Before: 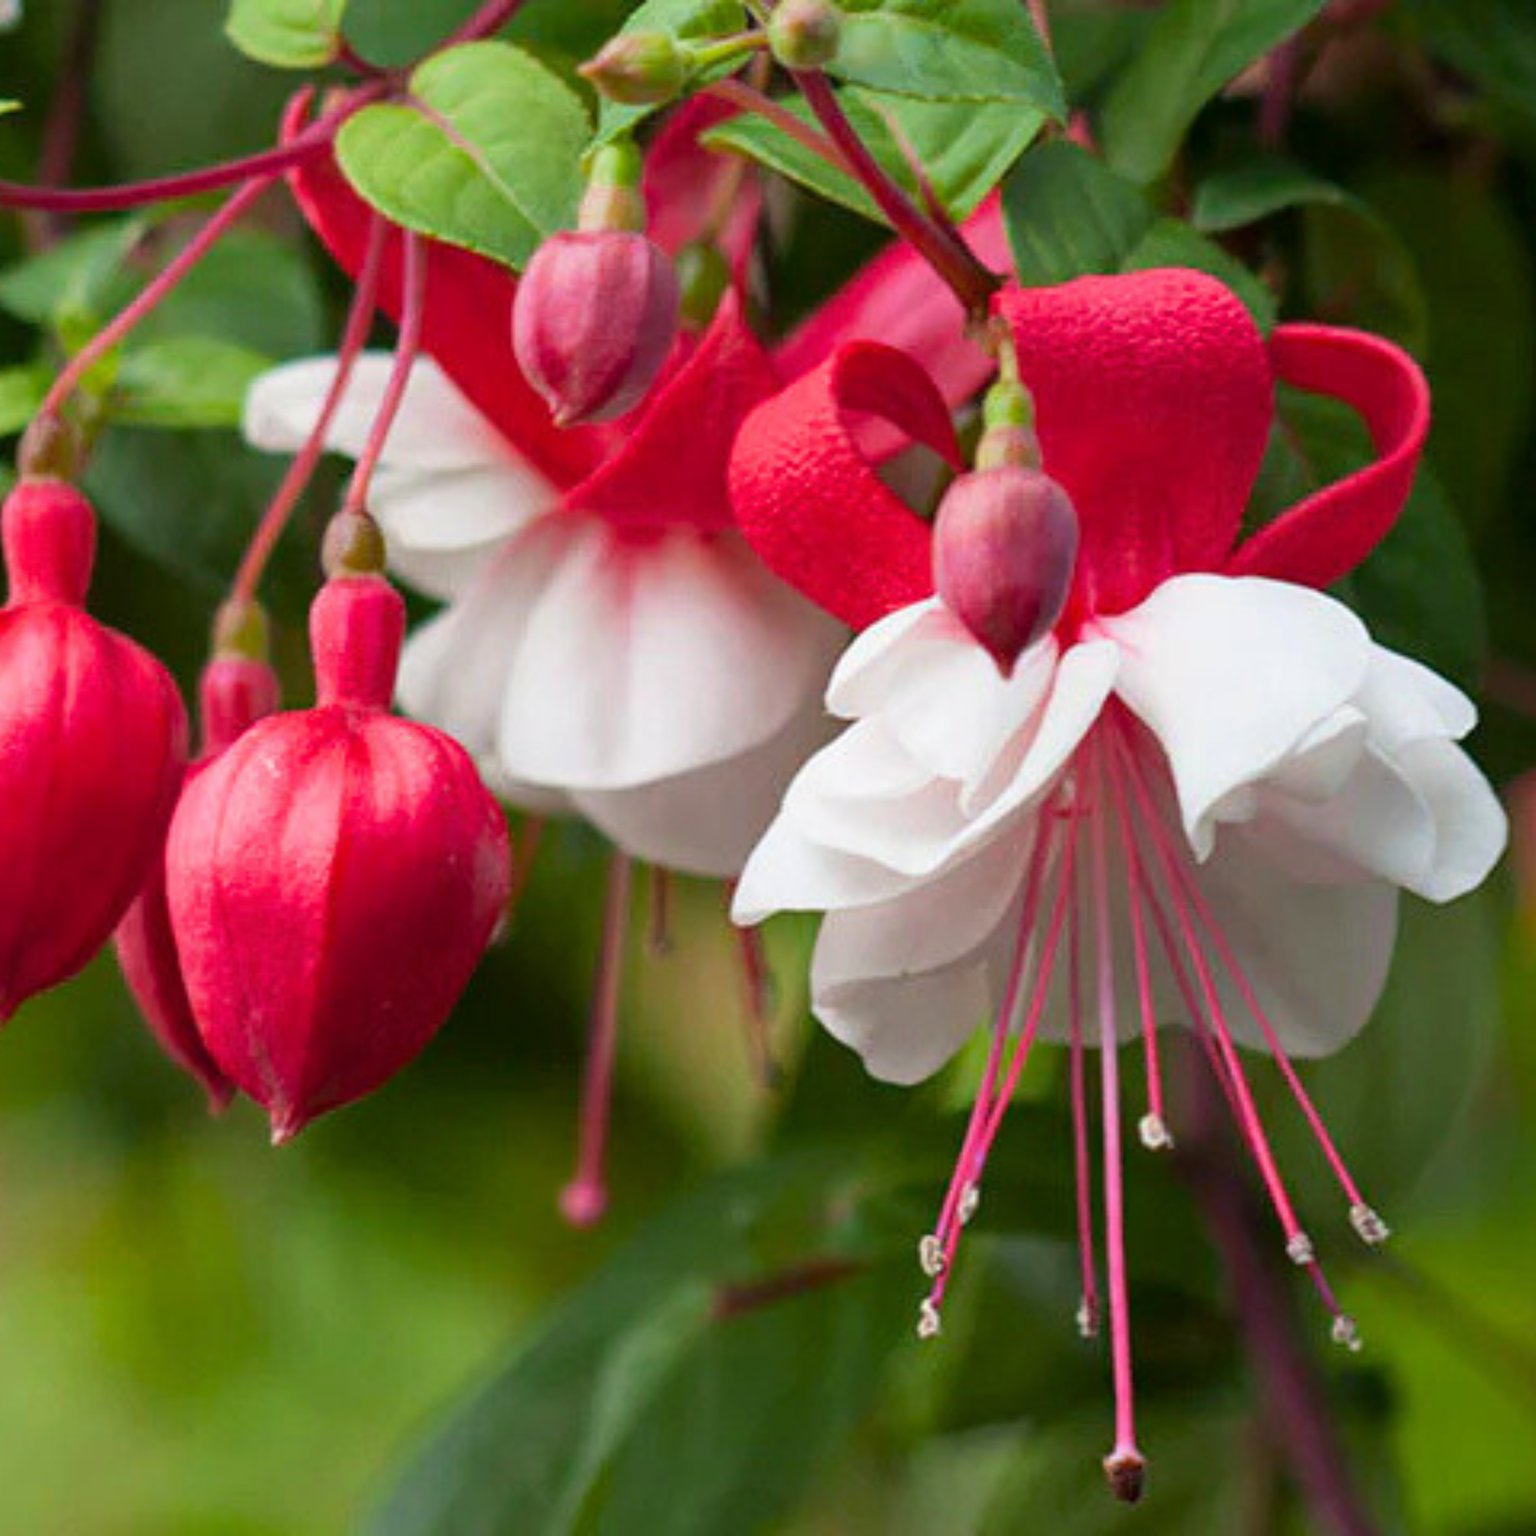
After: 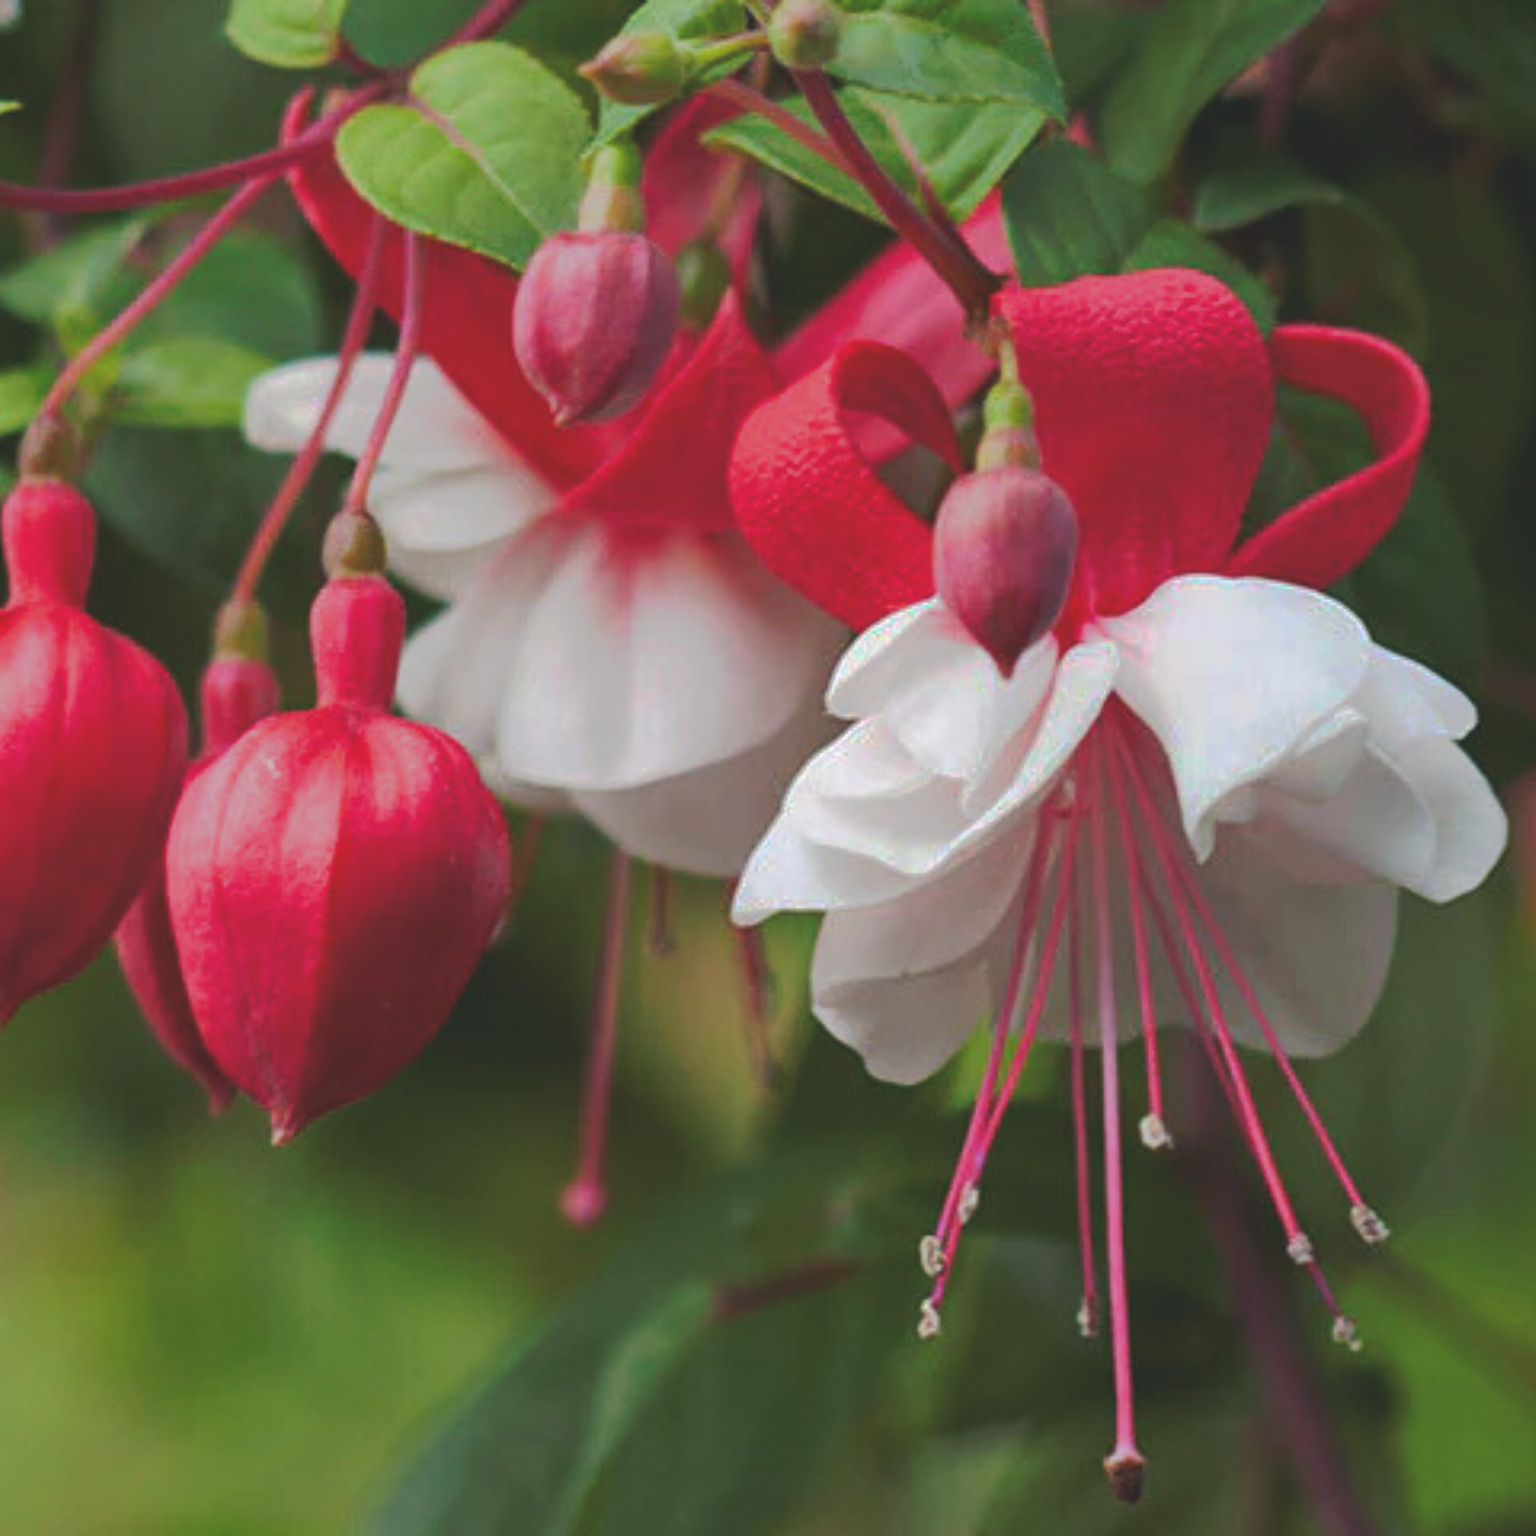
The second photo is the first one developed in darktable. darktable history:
tone curve: curves: ch0 [(0, 0) (0.003, 0.149) (0.011, 0.152) (0.025, 0.154) (0.044, 0.164) (0.069, 0.179) (0.1, 0.194) (0.136, 0.211) (0.177, 0.232) (0.224, 0.258) (0.277, 0.289) (0.335, 0.326) (0.399, 0.371) (0.468, 0.438) (0.543, 0.504) (0.623, 0.569) (0.709, 0.642) (0.801, 0.716) (0.898, 0.775) (1, 1)], preserve colors none
